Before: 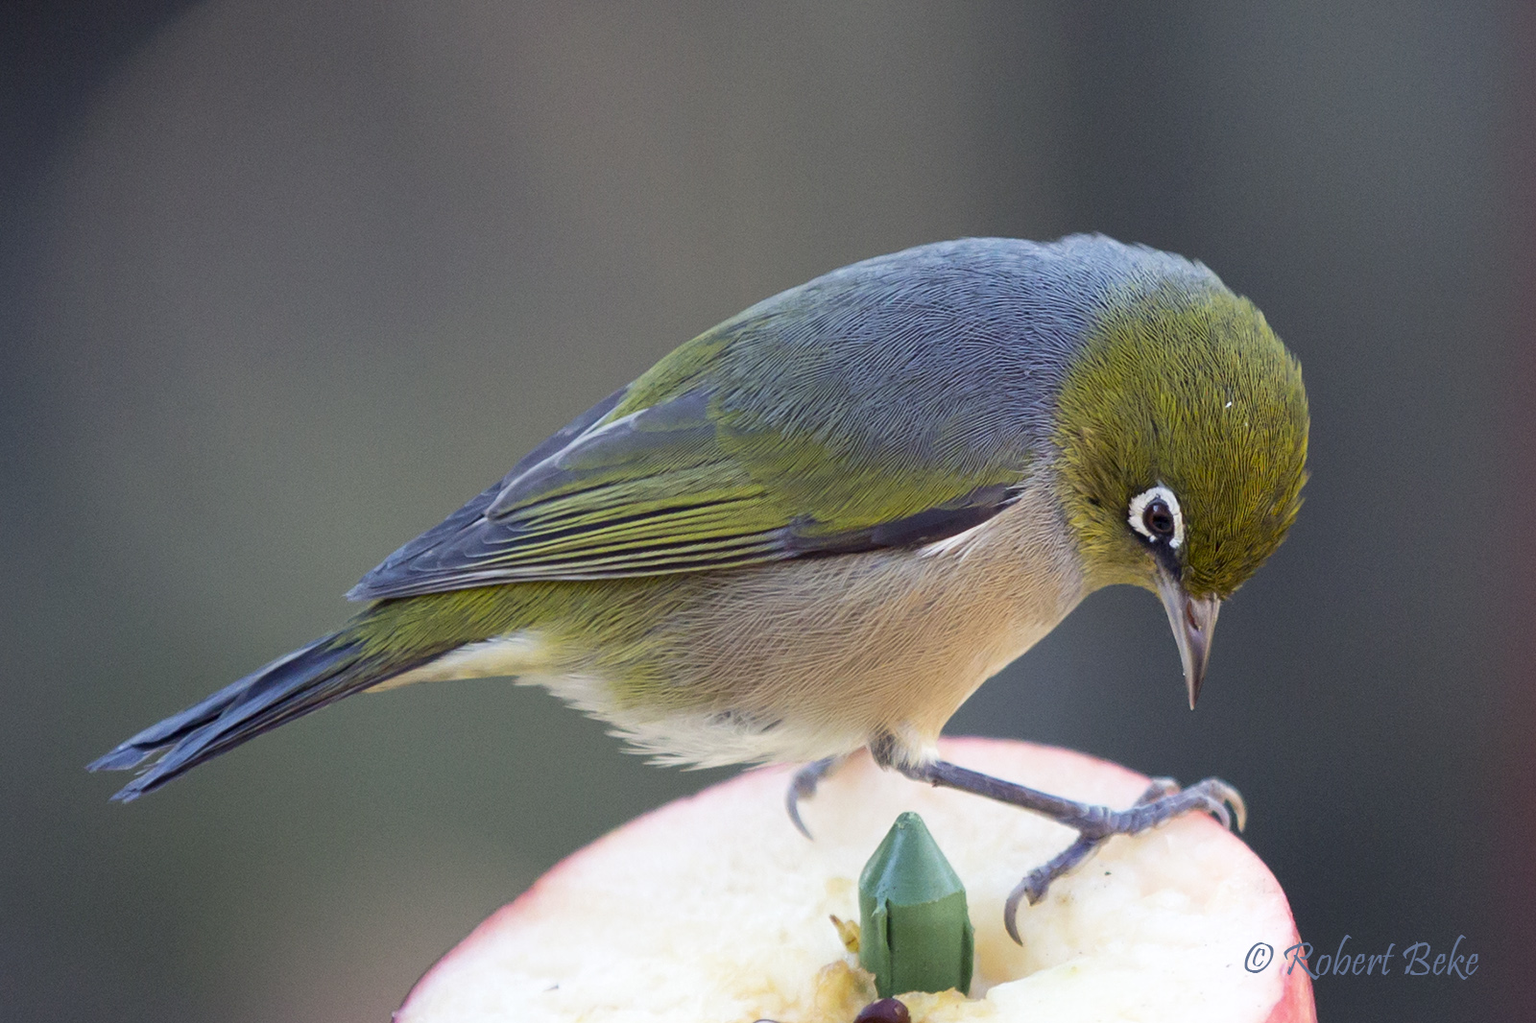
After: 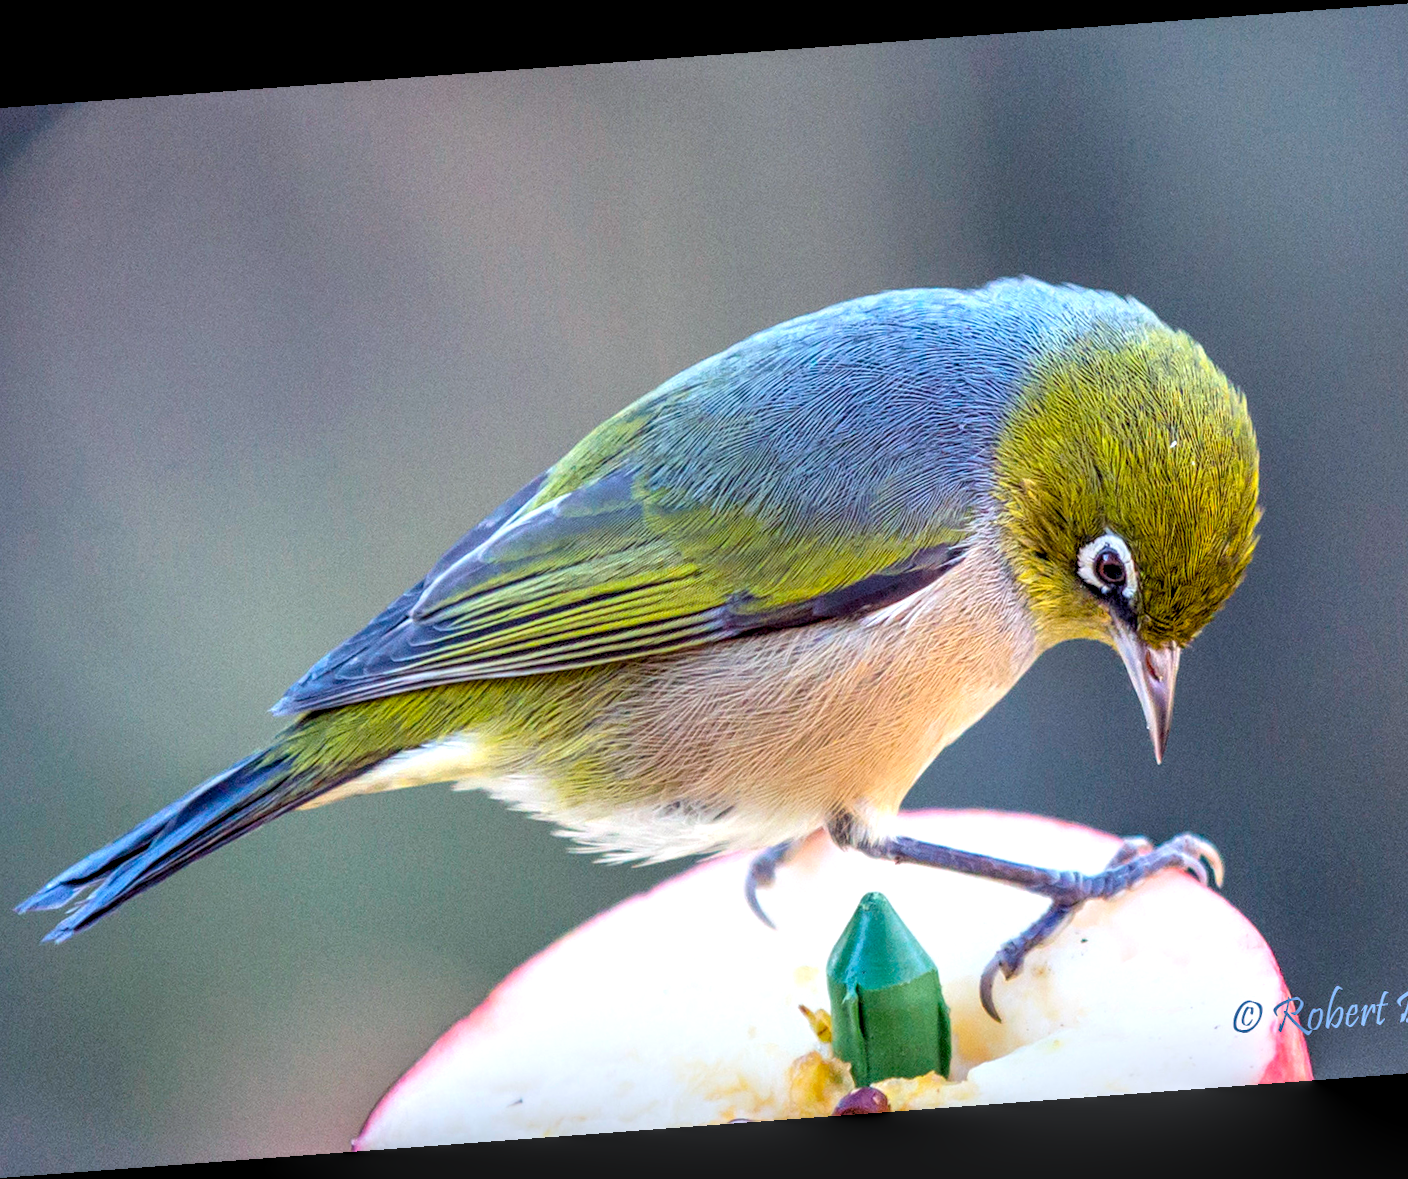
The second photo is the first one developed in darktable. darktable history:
color correction: highlights a* -0.772, highlights b* -8.92
rotate and perspective: rotation -4.25°, automatic cropping off
crop: left 8.026%, right 7.374%
local contrast: highlights 0%, shadows 0%, detail 182%
rgb levels: preserve colors sum RGB, levels [[0.038, 0.433, 0.934], [0, 0.5, 1], [0, 0.5, 1]]
exposure: black level correction 0, exposure 0.7 EV, compensate exposure bias true, compensate highlight preservation false
color balance rgb: perceptual saturation grading › global saturation 25%, global vibrance 20%
